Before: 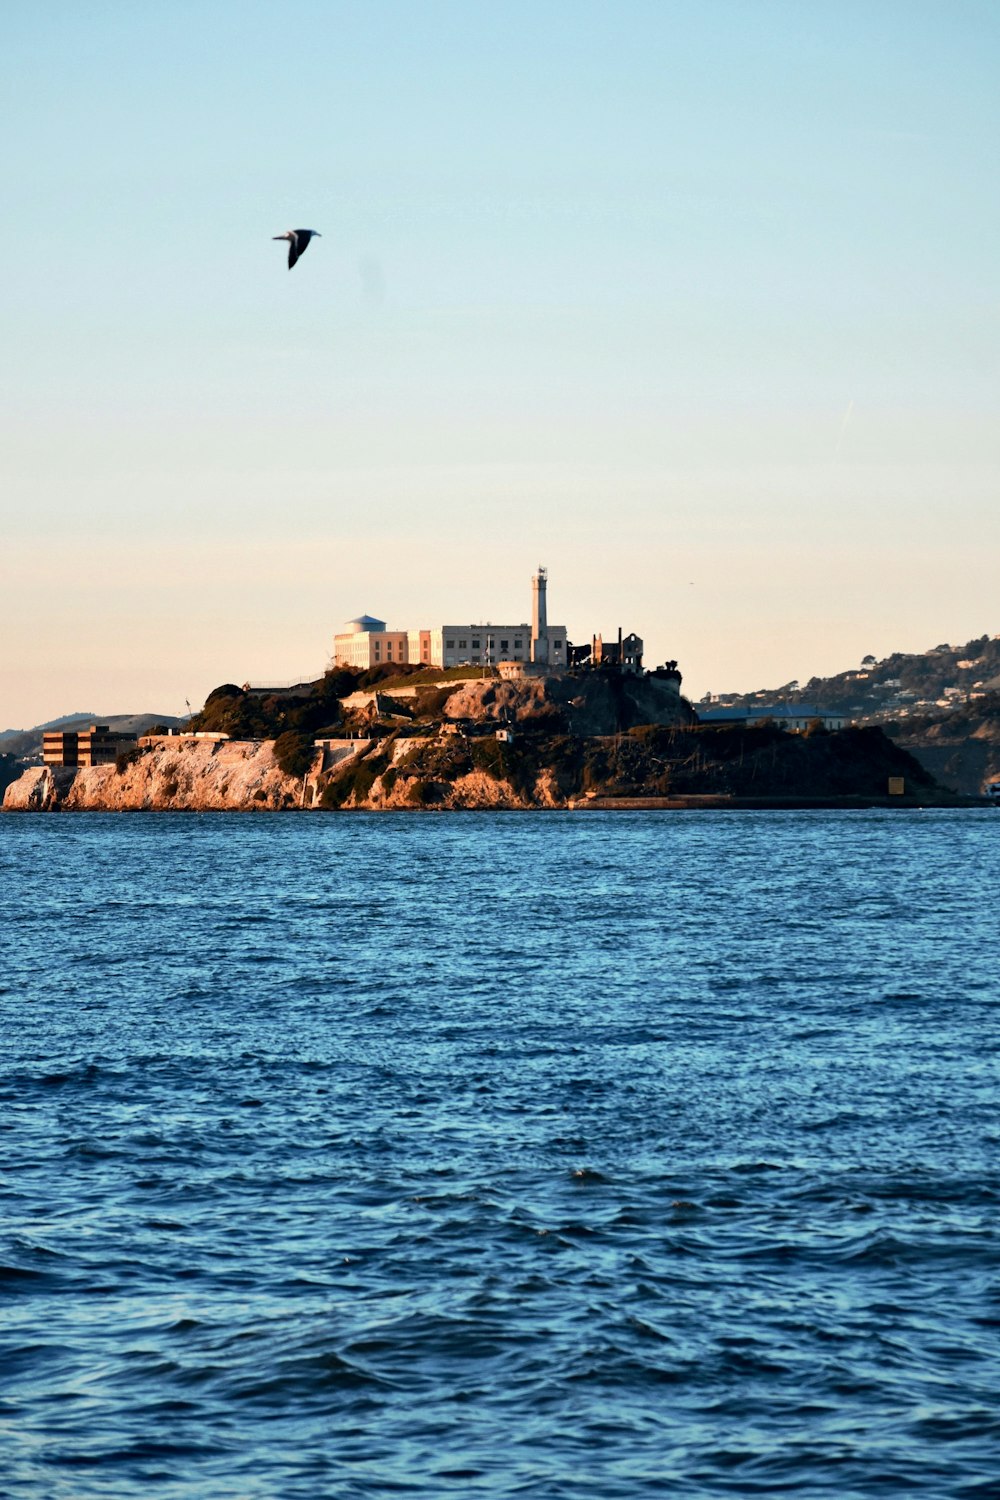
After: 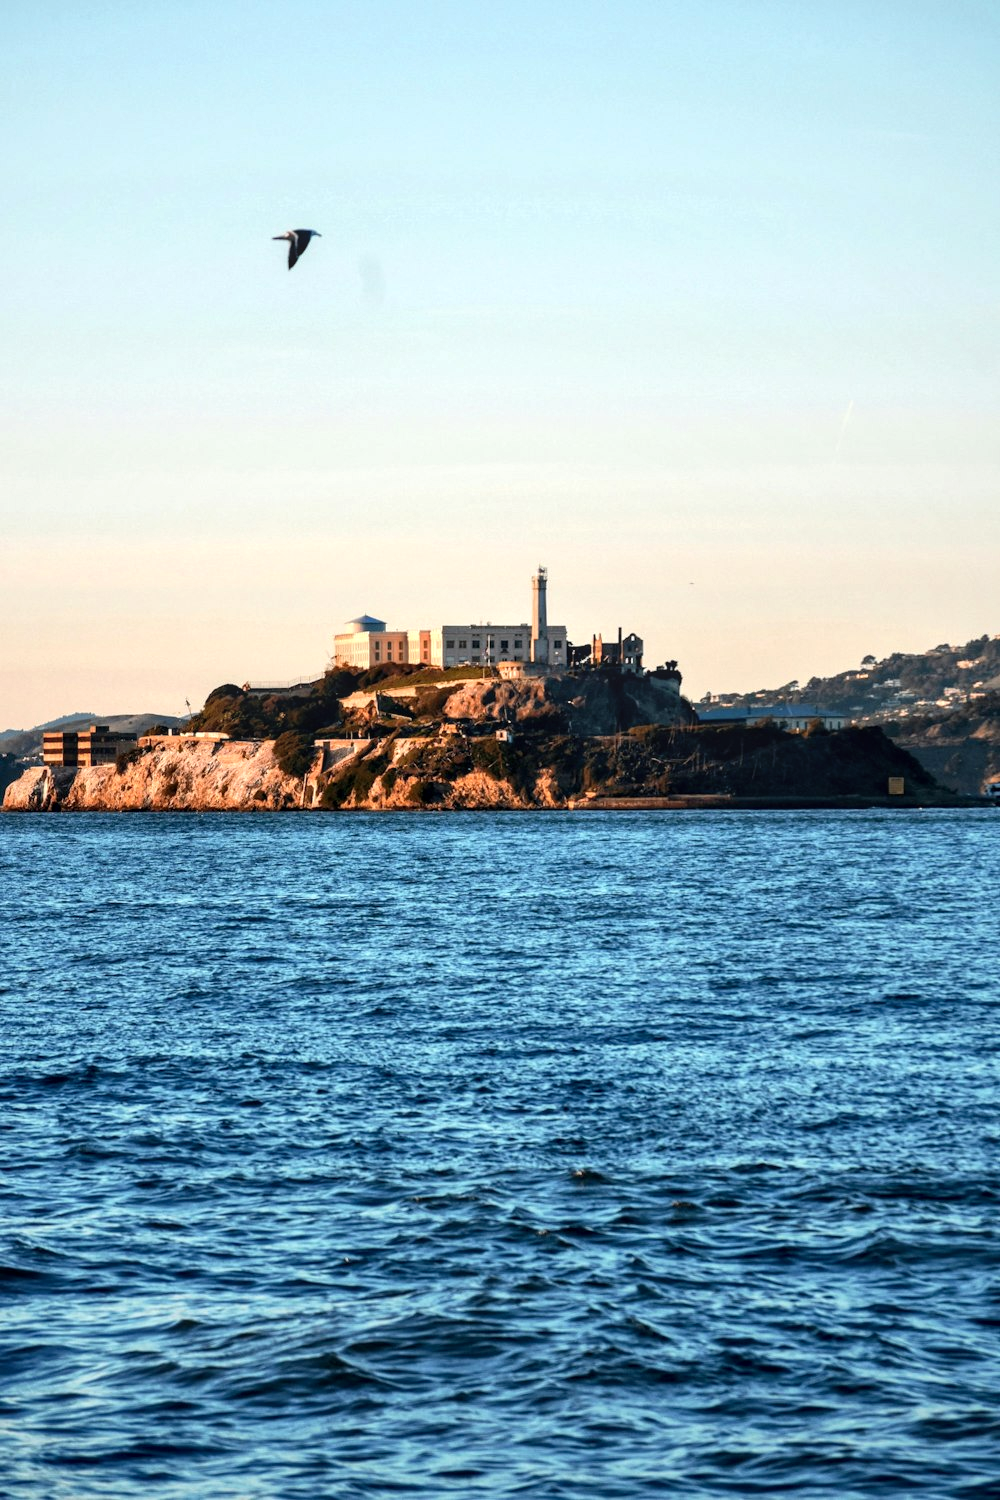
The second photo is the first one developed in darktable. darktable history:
exposure: exposure 0.27 EV, compensate highlight preservation false
local contrast: on, module defaults
